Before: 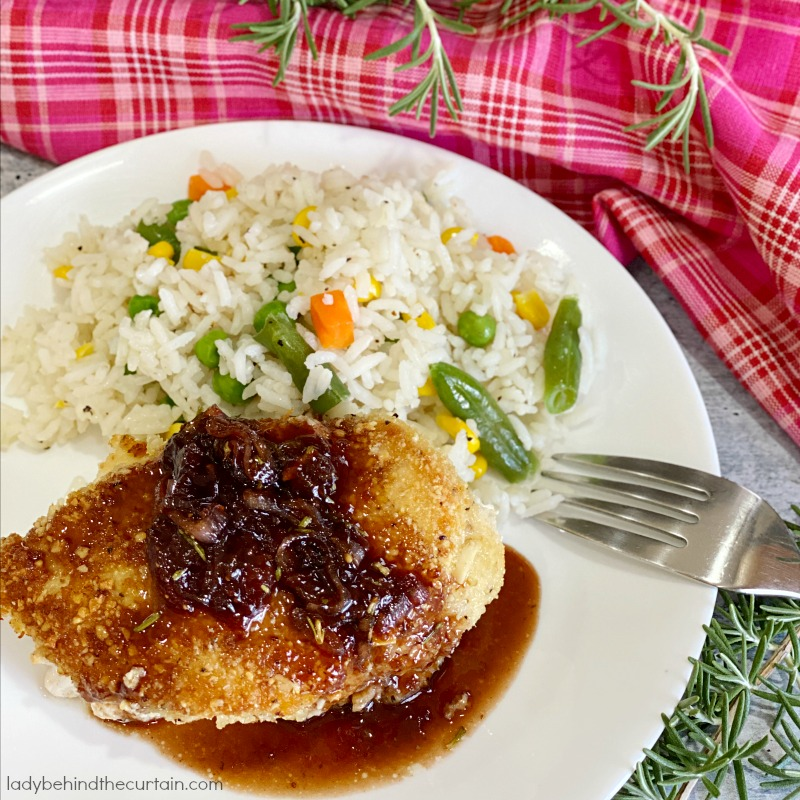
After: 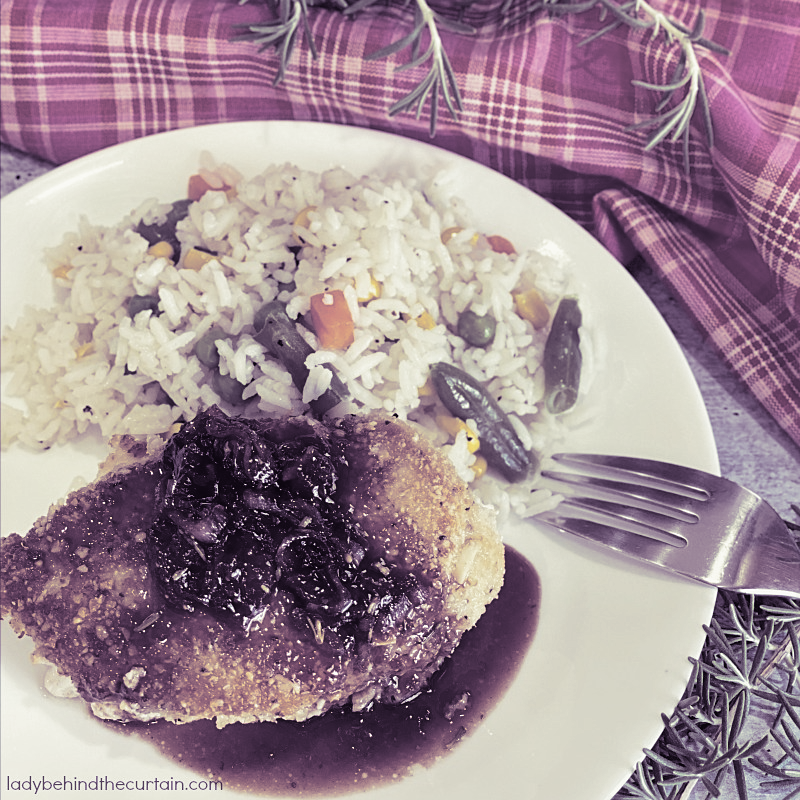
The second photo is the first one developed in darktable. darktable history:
contrast brightness saturation: contrast -0.05, saturation -0.41
sharpen: radius 1.272, amount 0.305, threshold 0
split-toning: shadows › hue 266.4°, shadows › saturation 0.4, highlights › hue 61.2°, highlights › saturation 0.3, compress 0%
